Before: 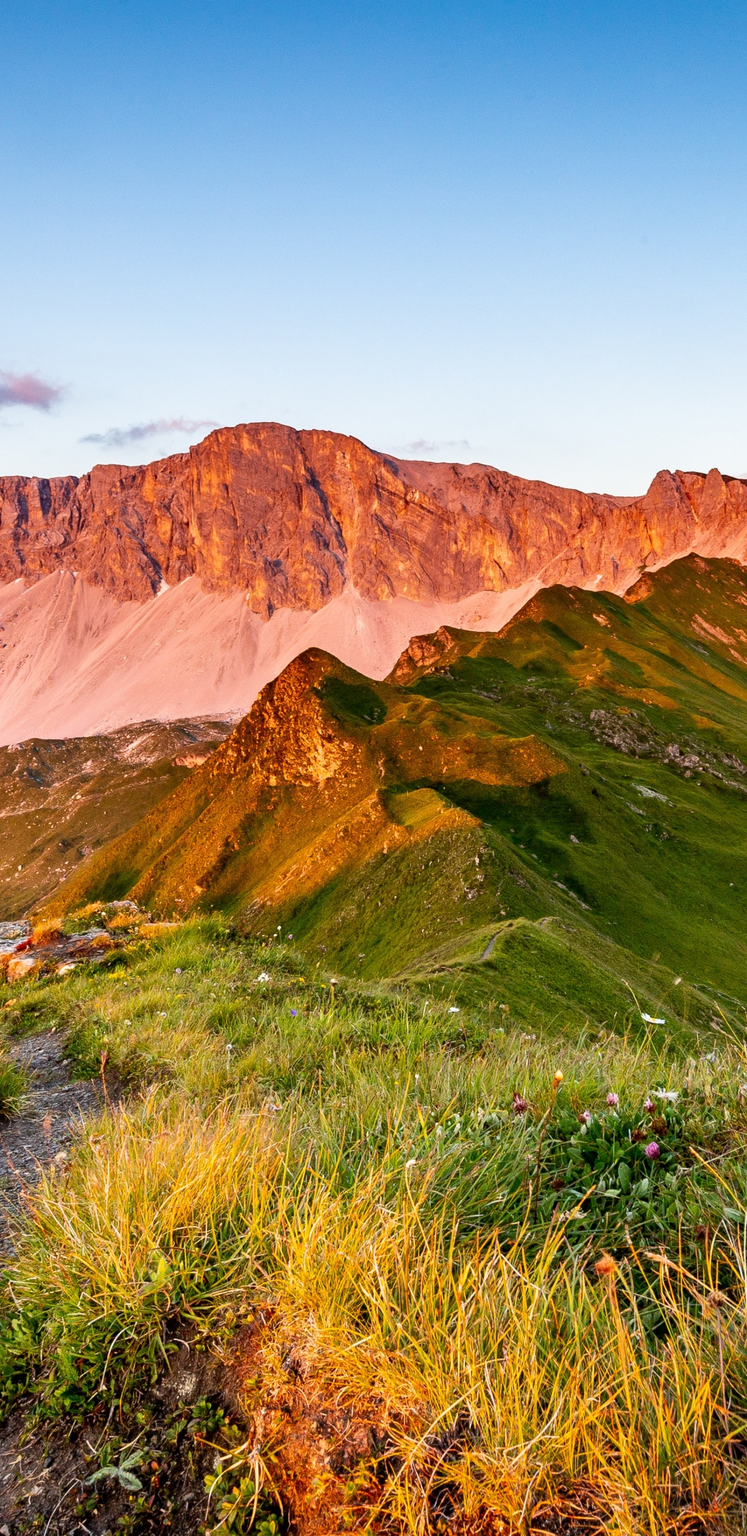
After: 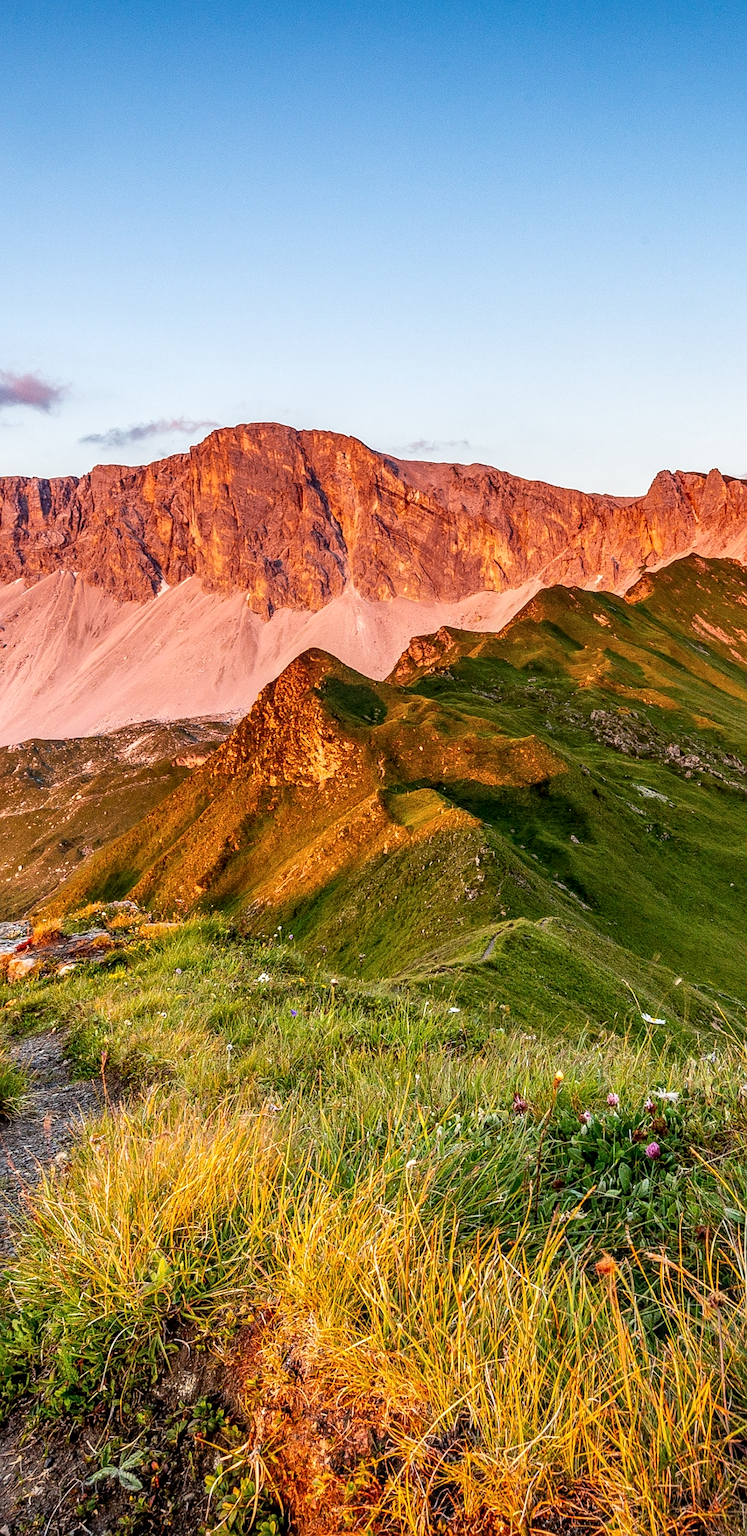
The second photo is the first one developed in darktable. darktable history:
local contrast: highlights 5%, shadows 7%, detail 133%
sharpen: amount 0.499
